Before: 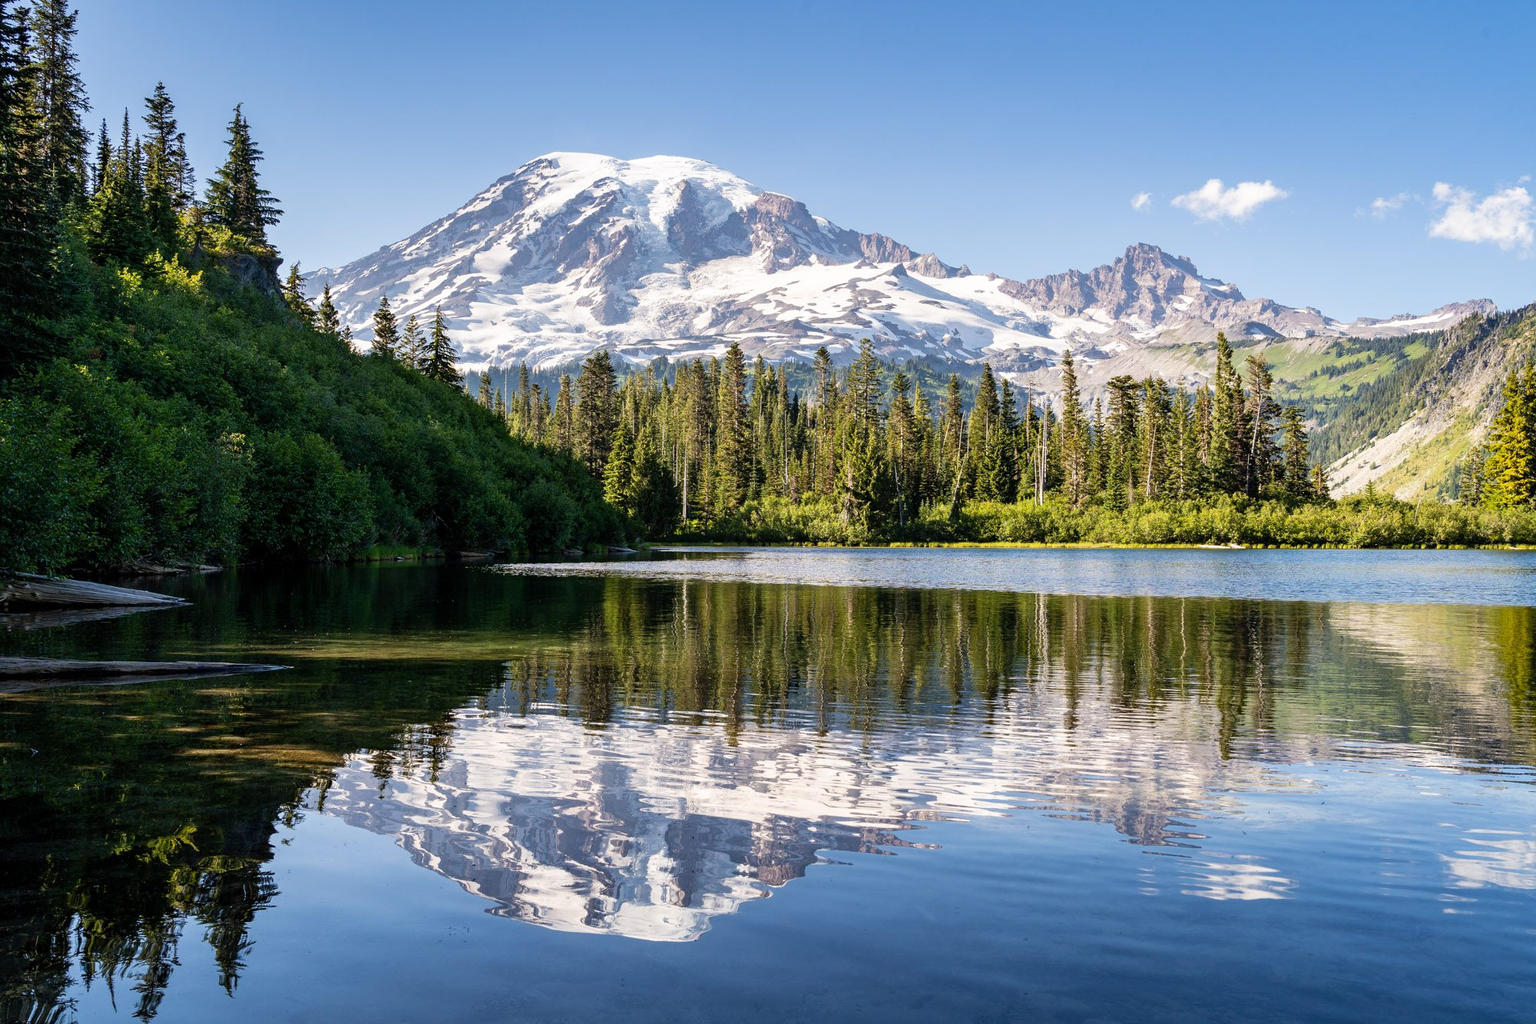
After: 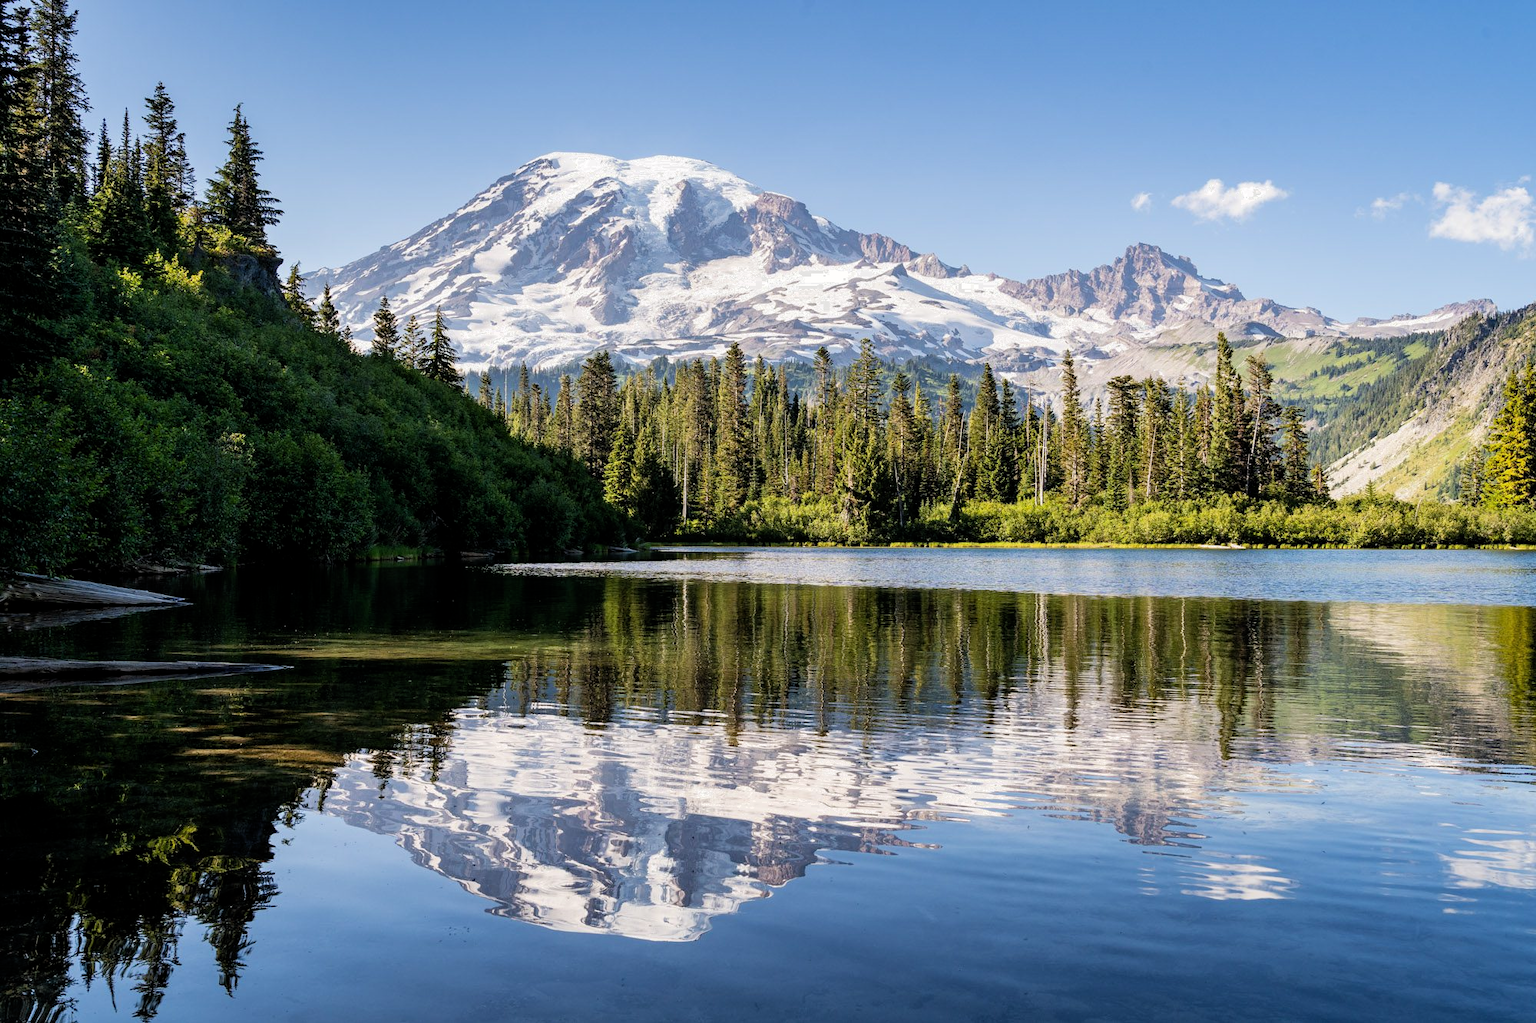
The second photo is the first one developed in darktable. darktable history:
filmic rgb: middle gray luminance 18.34%, black relative exposure -11.53 EV, white relative exposure 2.57 EV, target black luminance 0%, hardness 8.37, latitude 98.32%, contrast 1.084, shadows ↔ highlights balance 0.568%, contrast in shadows safe
